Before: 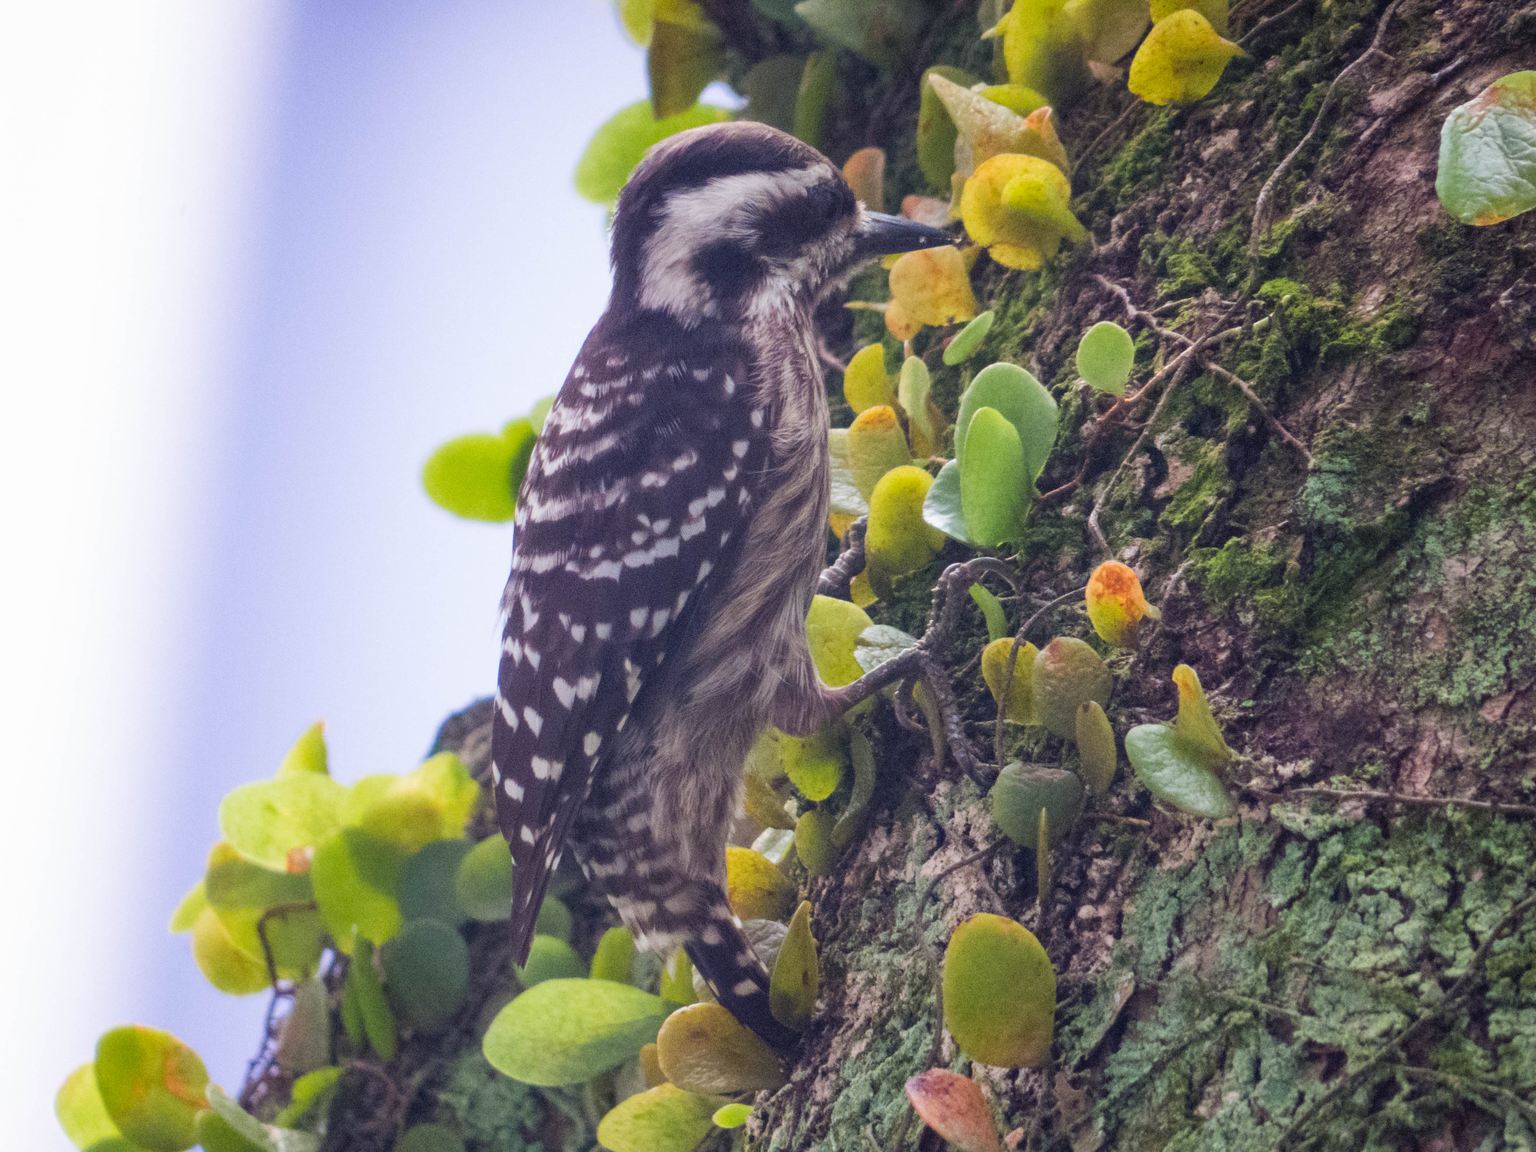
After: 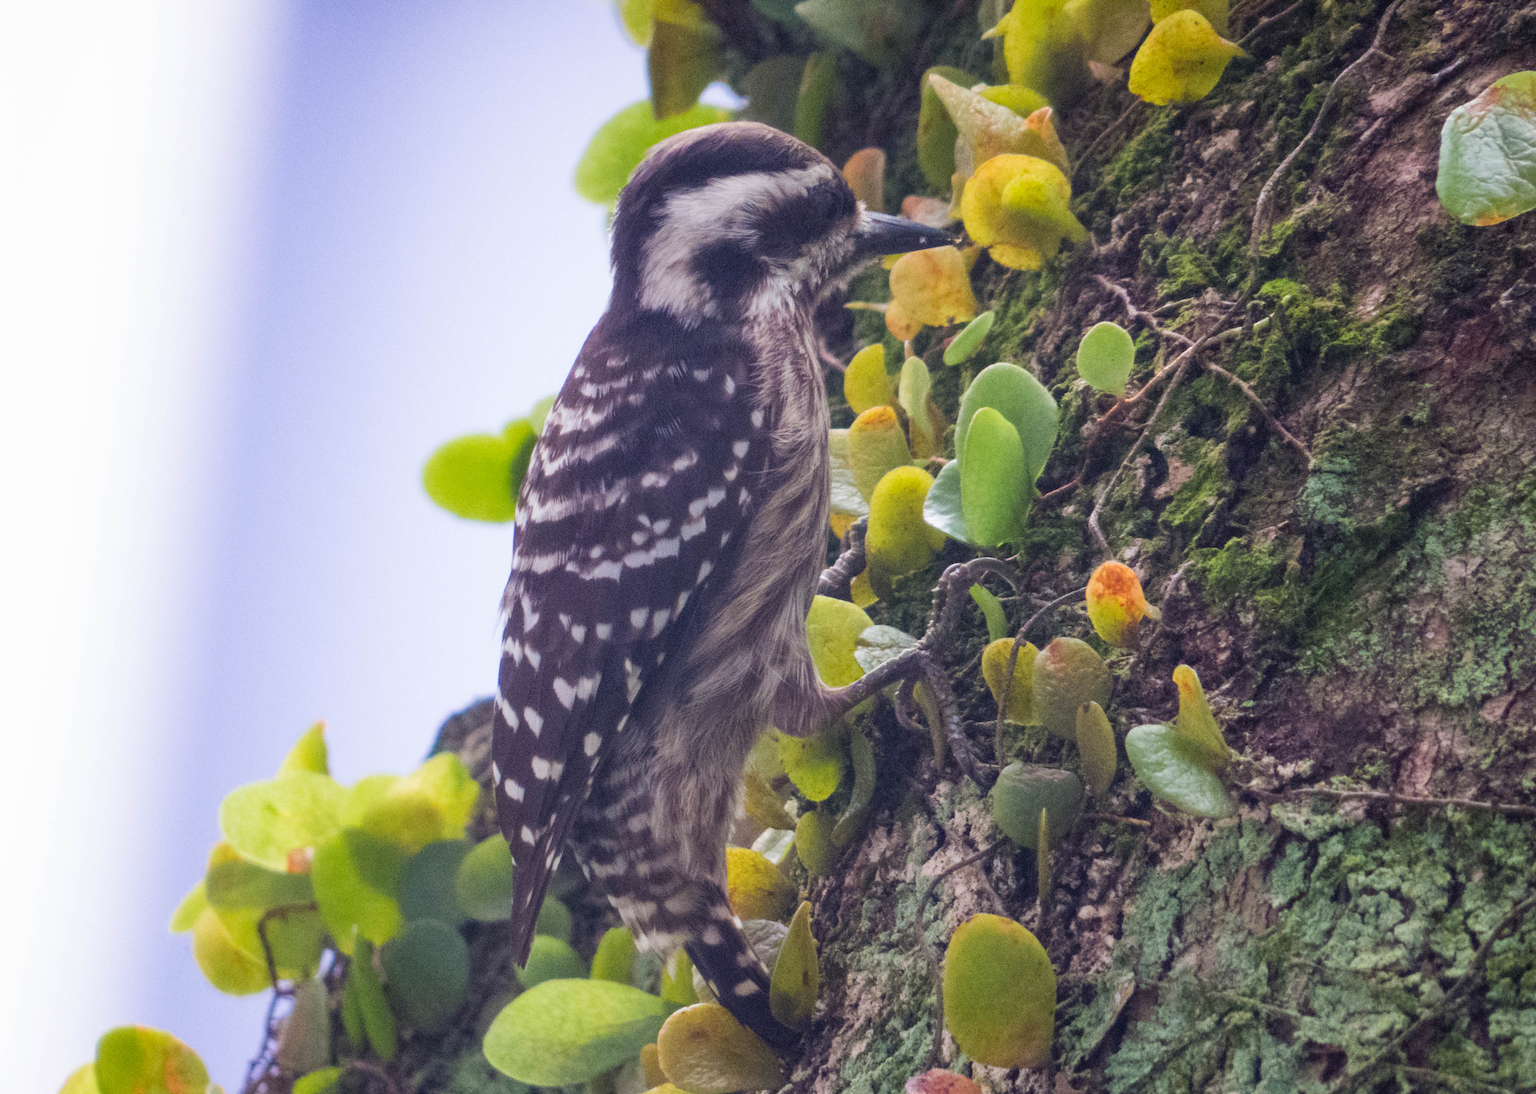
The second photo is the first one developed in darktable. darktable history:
crop and rotate: top 0.007%, bottom 5.027%
